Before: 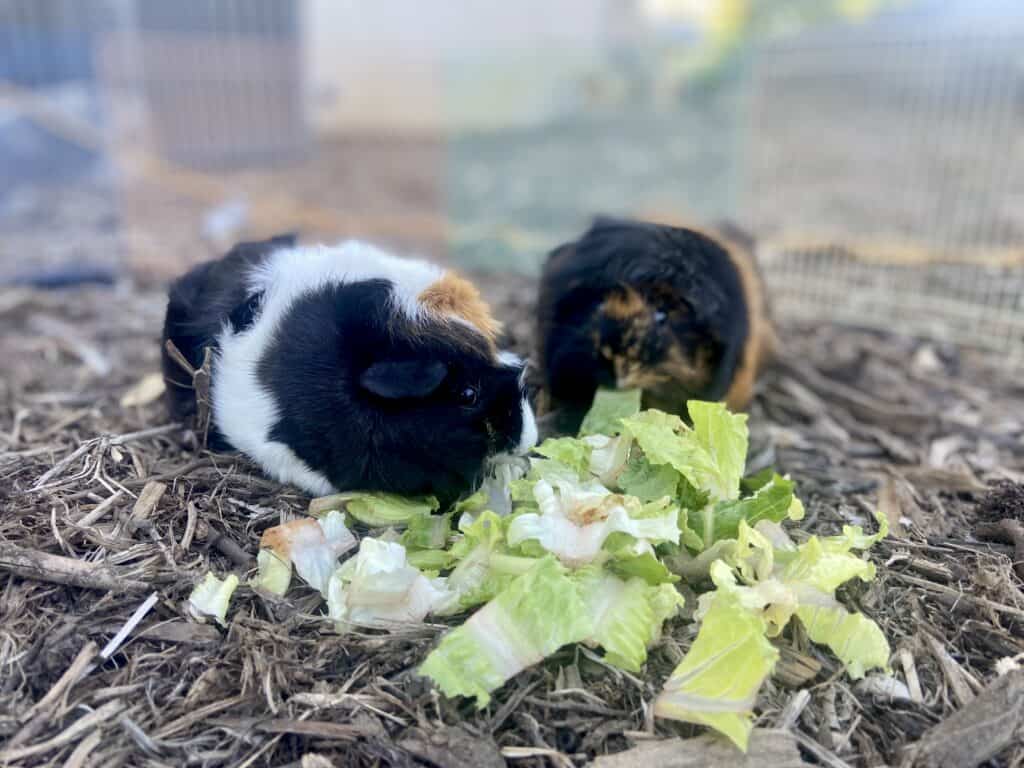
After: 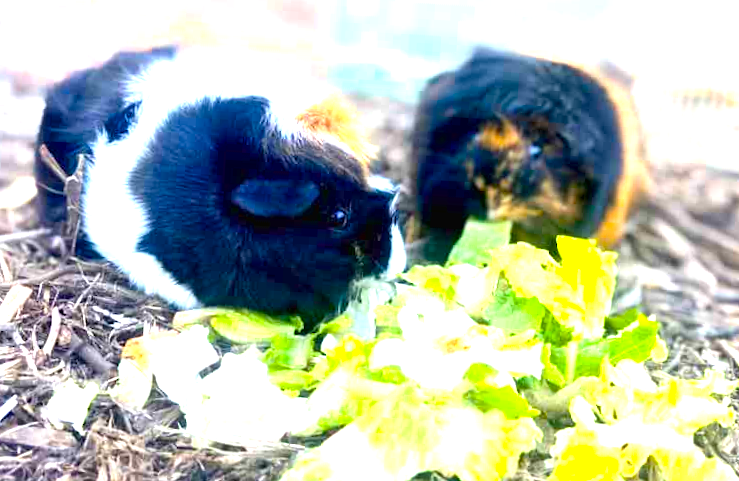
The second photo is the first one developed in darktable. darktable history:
crop and rotate: angle -3.37°, left 9.79%, top 20.73%, right 12.42%, bottom 11.82%
color balance rgb: linear chroma grading › global chroma 15%, perceptual saturation grading › global saturation 30%
exposure: black level correction 0, exposure 1.741 EV, compensate exposure bias true, compensate highlight preservation false
